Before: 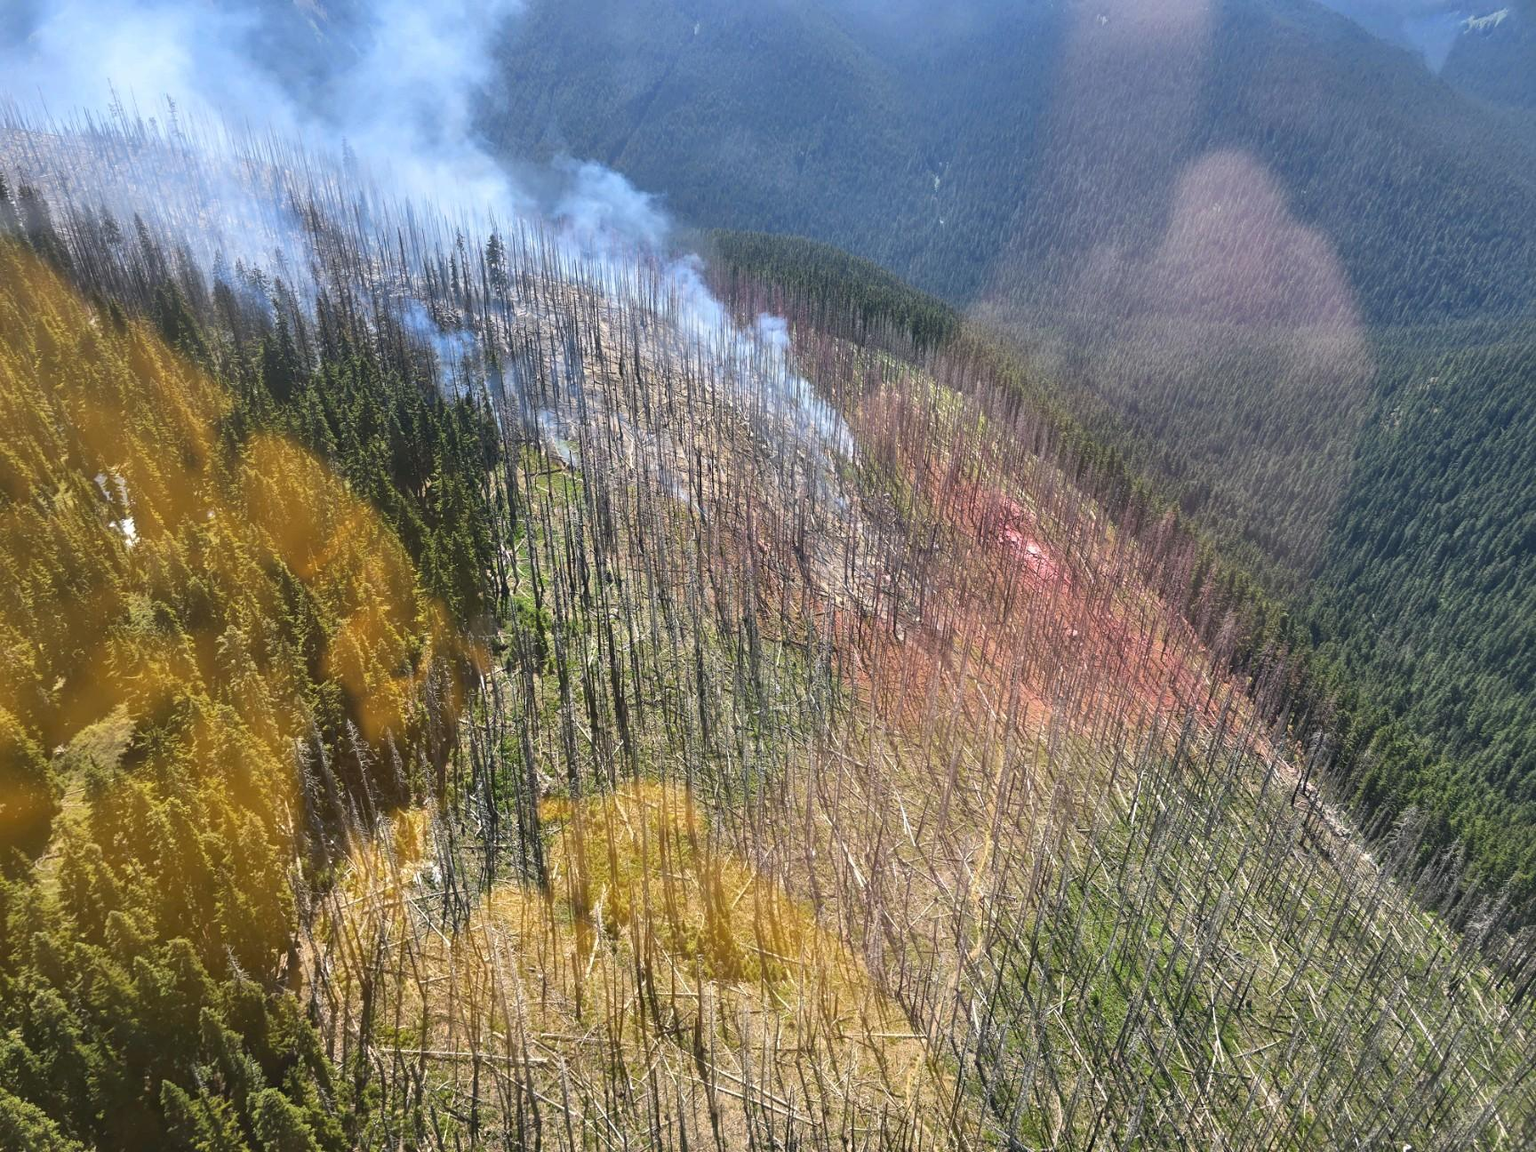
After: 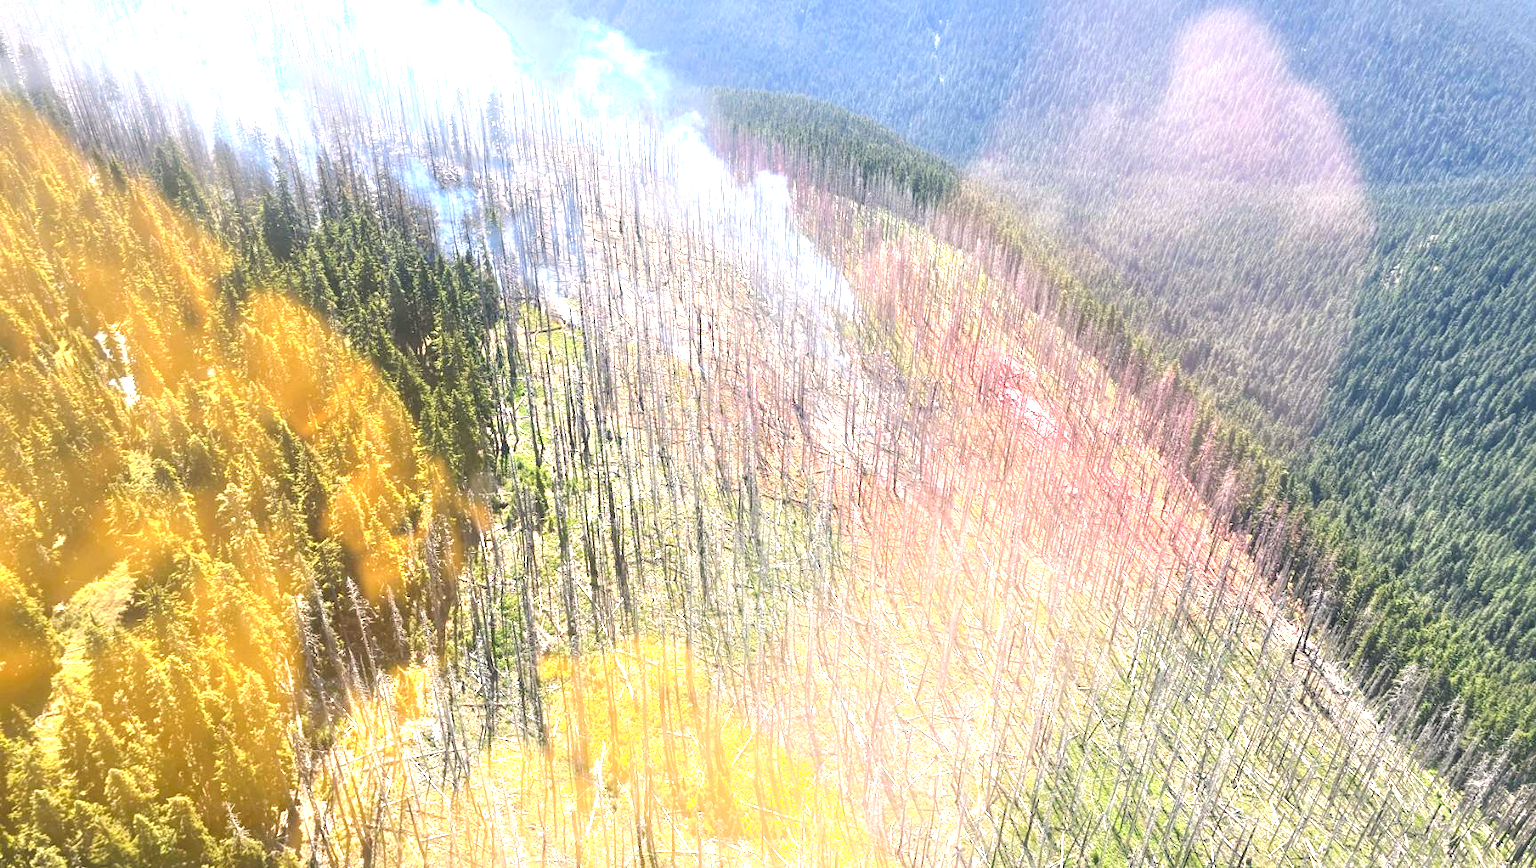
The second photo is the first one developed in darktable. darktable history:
base curve: curves: ch0 [(0, 0) (0.283, 0.295) (1, 1)], preserve colors none
local contrast: mode bilateral grid, contrast 20, coarseness 49, detail 119%, midtone range 0.2
shadows and highlights: shadows -24.08, highlights 51.25, soften with gaussian
crop and rotate: top 12.379%, bottom 12.193%
exposure: black level correction 0, exposure 1.462 EV, compensate exposure bias true, compensate highlight preservation false
color balance rgb: highlights gain › chroma 0.968%, highlights gain › hue 25.22°, perceptual saturation grading › global saturation -0.015%, perceptual saturation grading › mid-tones 11.062%, global vibrance 14.32%
